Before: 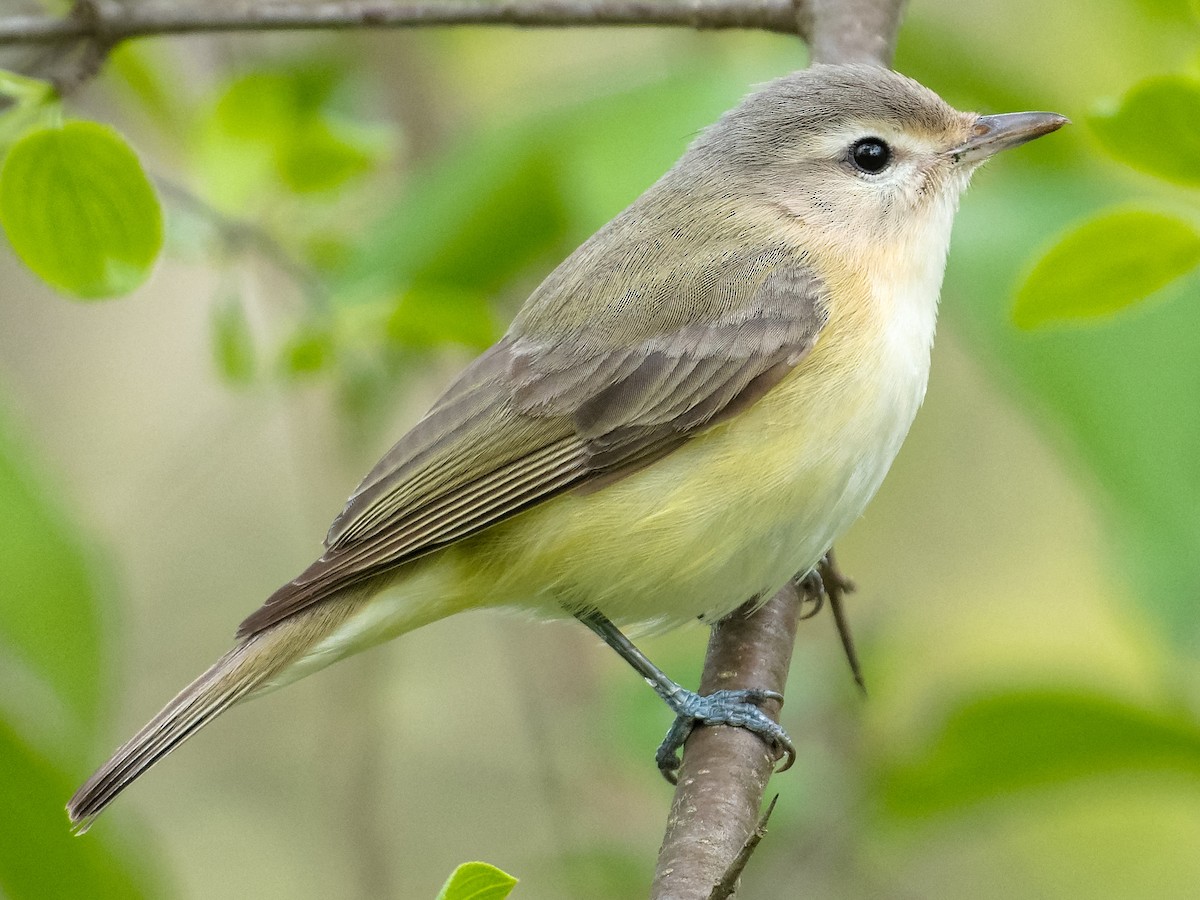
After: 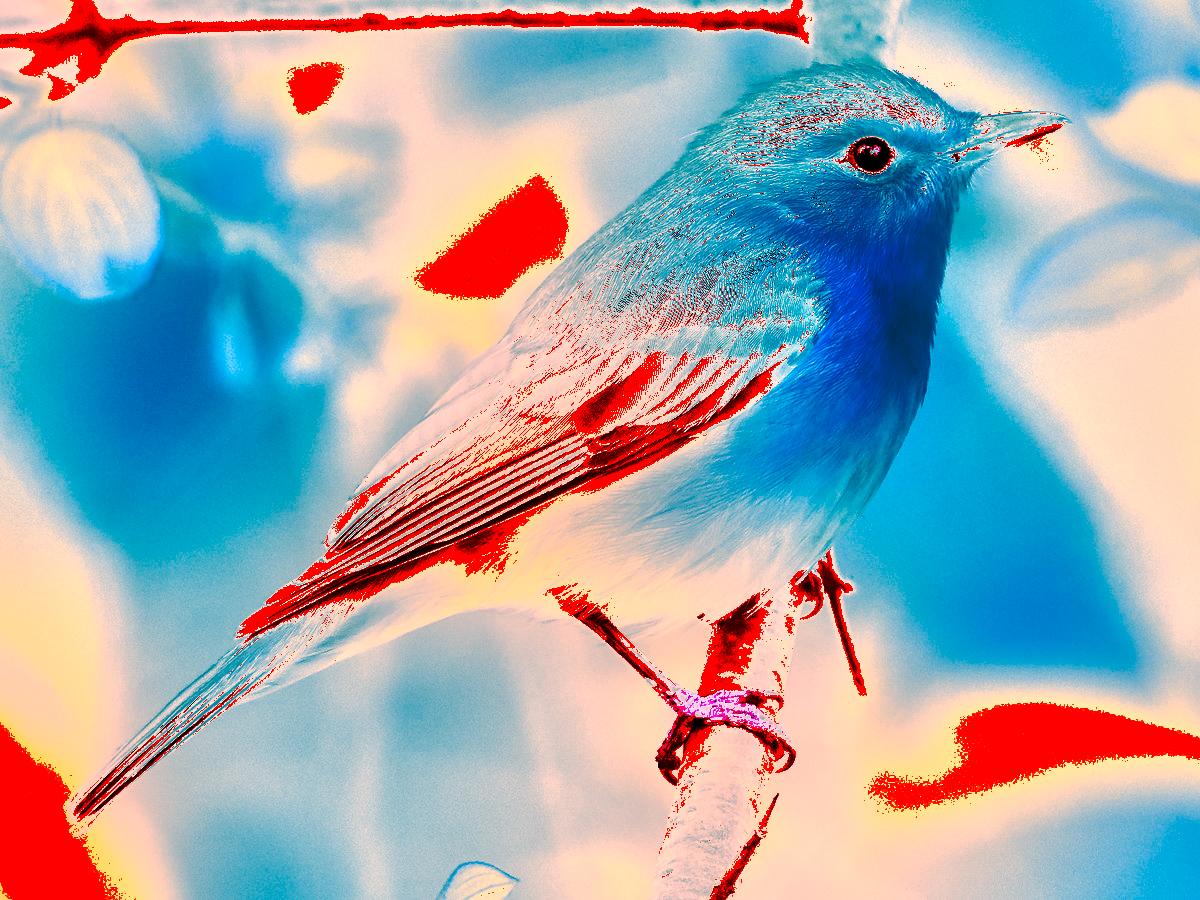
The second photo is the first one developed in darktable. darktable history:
color contrast: green-magenta contrast 1.12, blue-yellow contrast 1.95, unbound 0
shadows and highlights: soften with gaussian
white balance: red 4.26, blue 1.802
